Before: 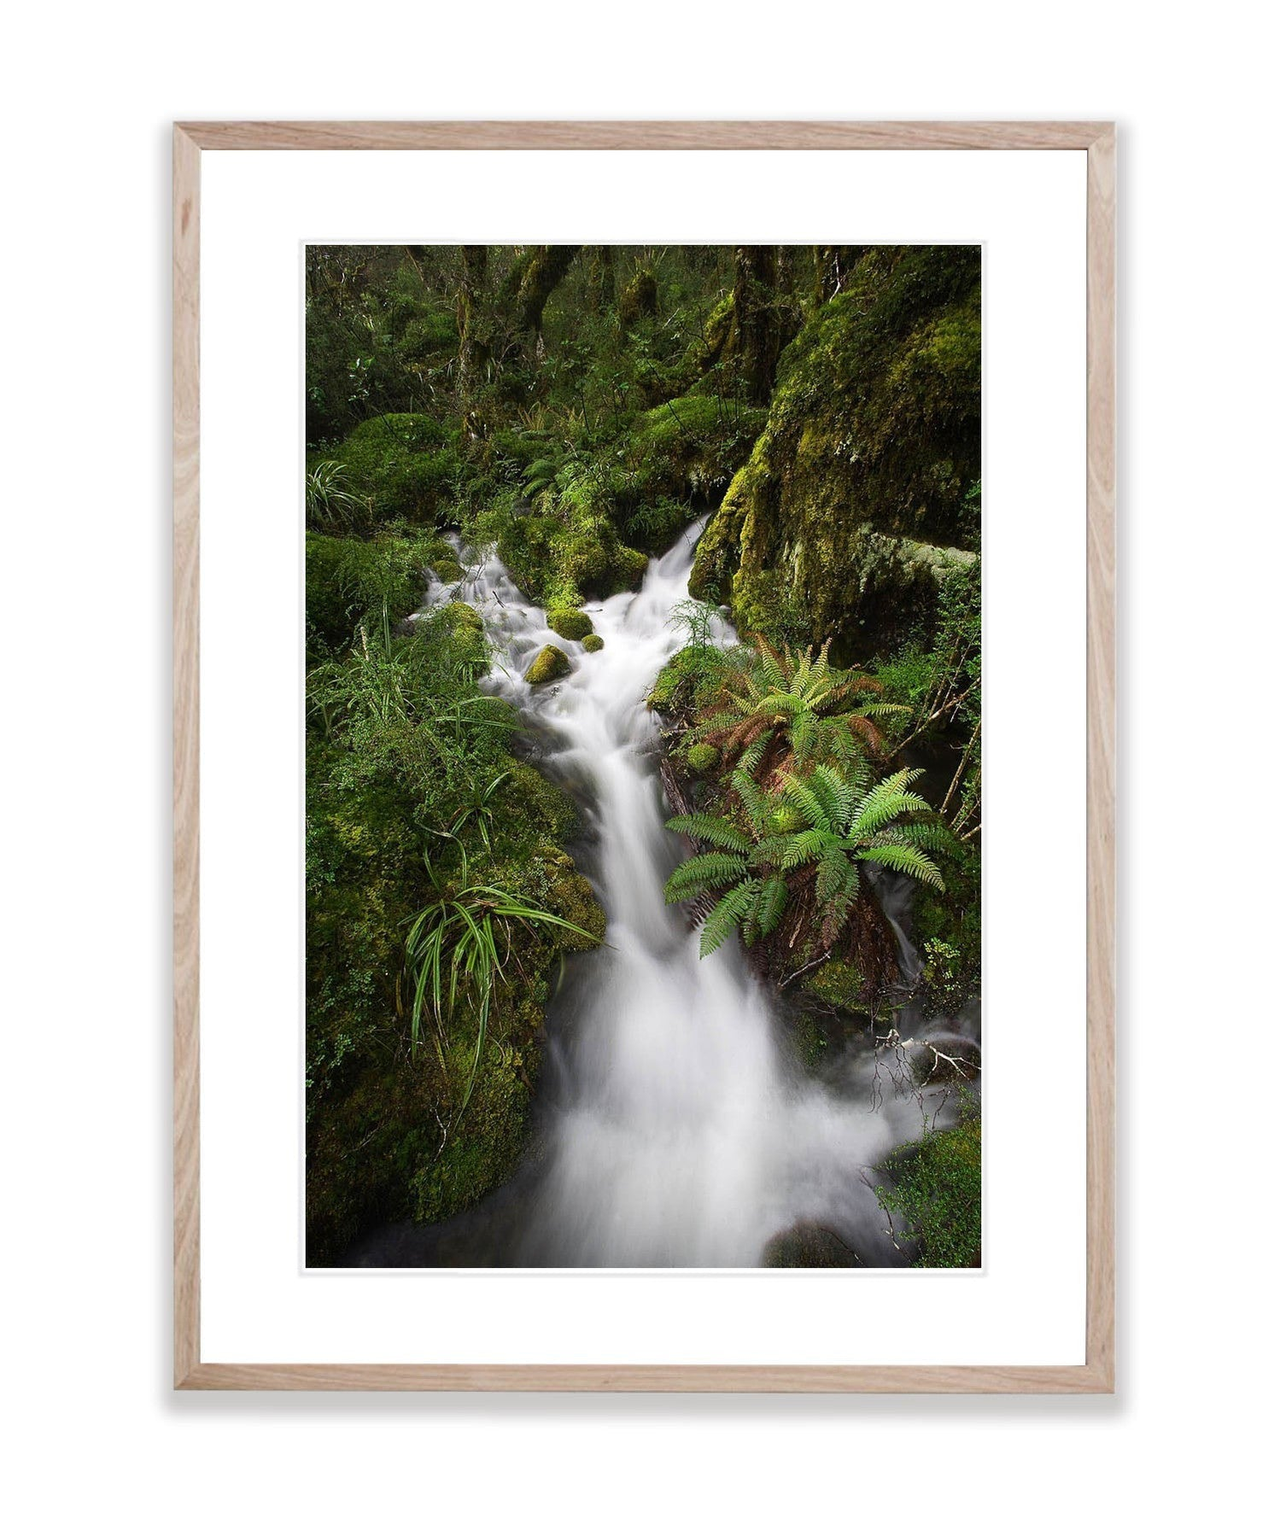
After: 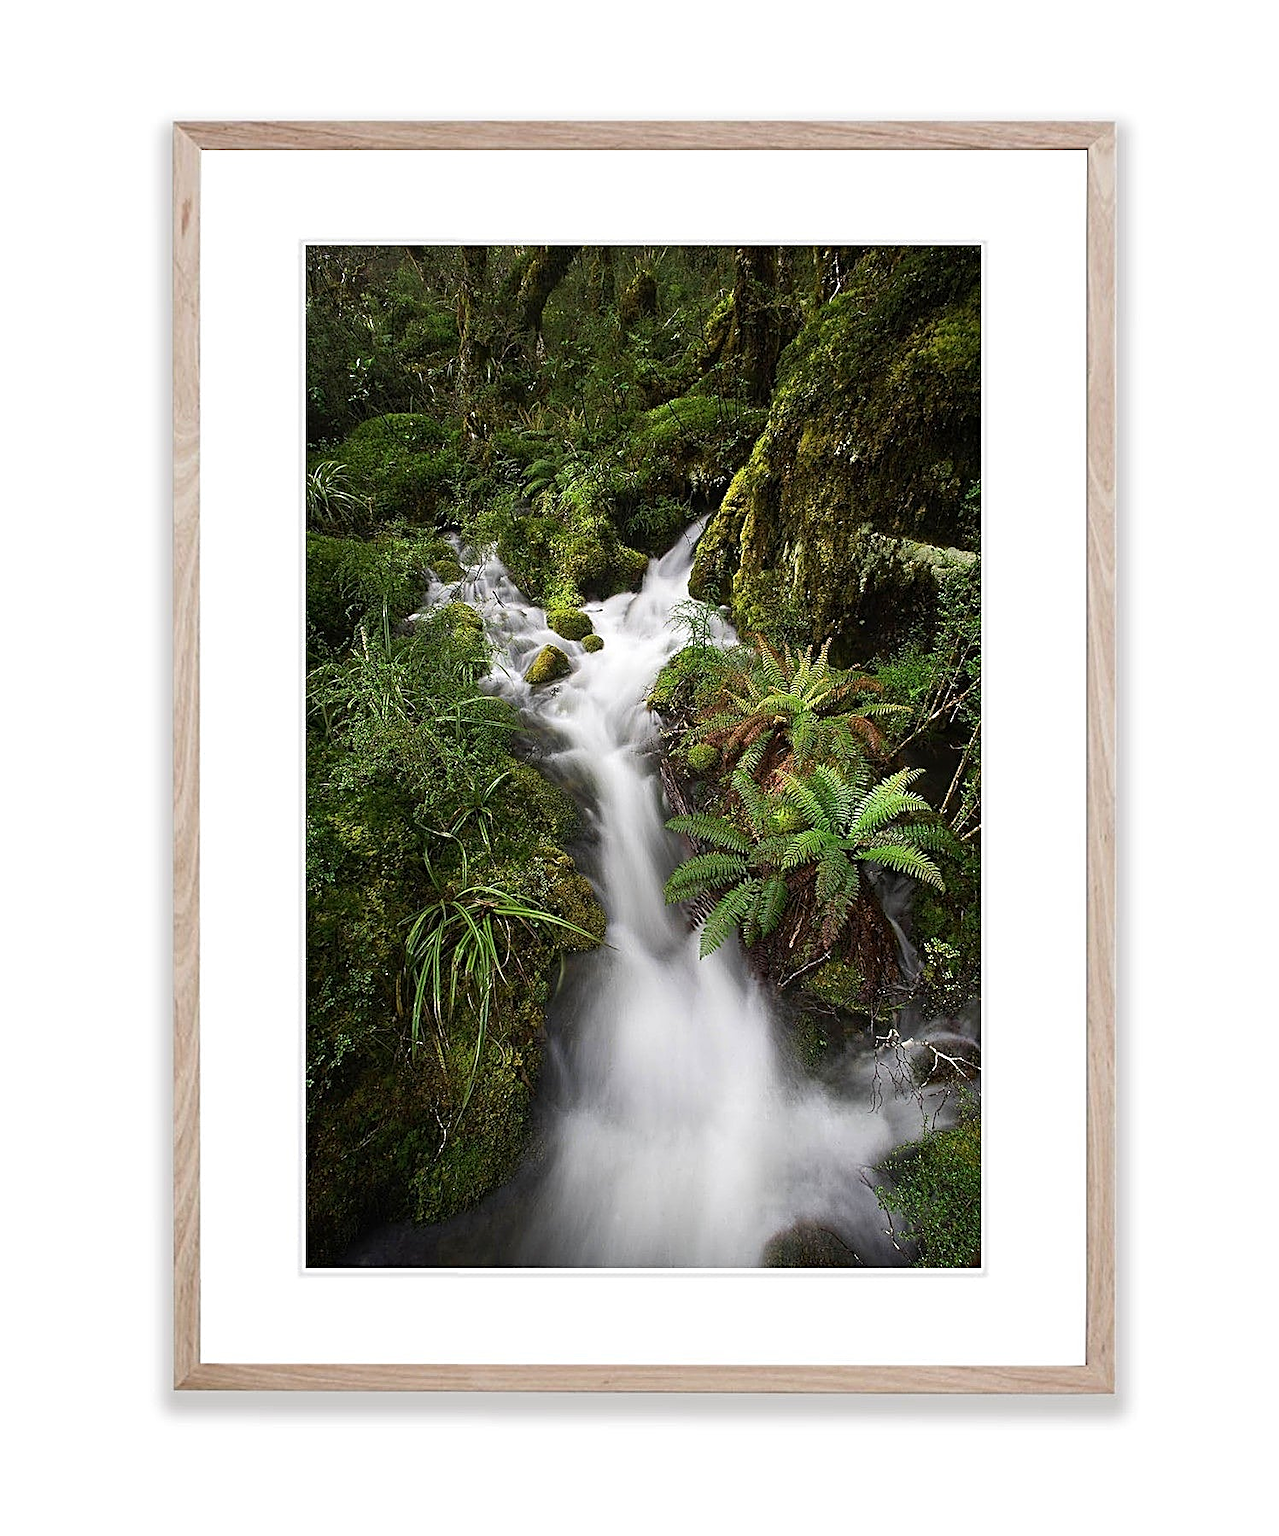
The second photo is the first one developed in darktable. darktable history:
sharpen: radius 2.538, amount 0.644
